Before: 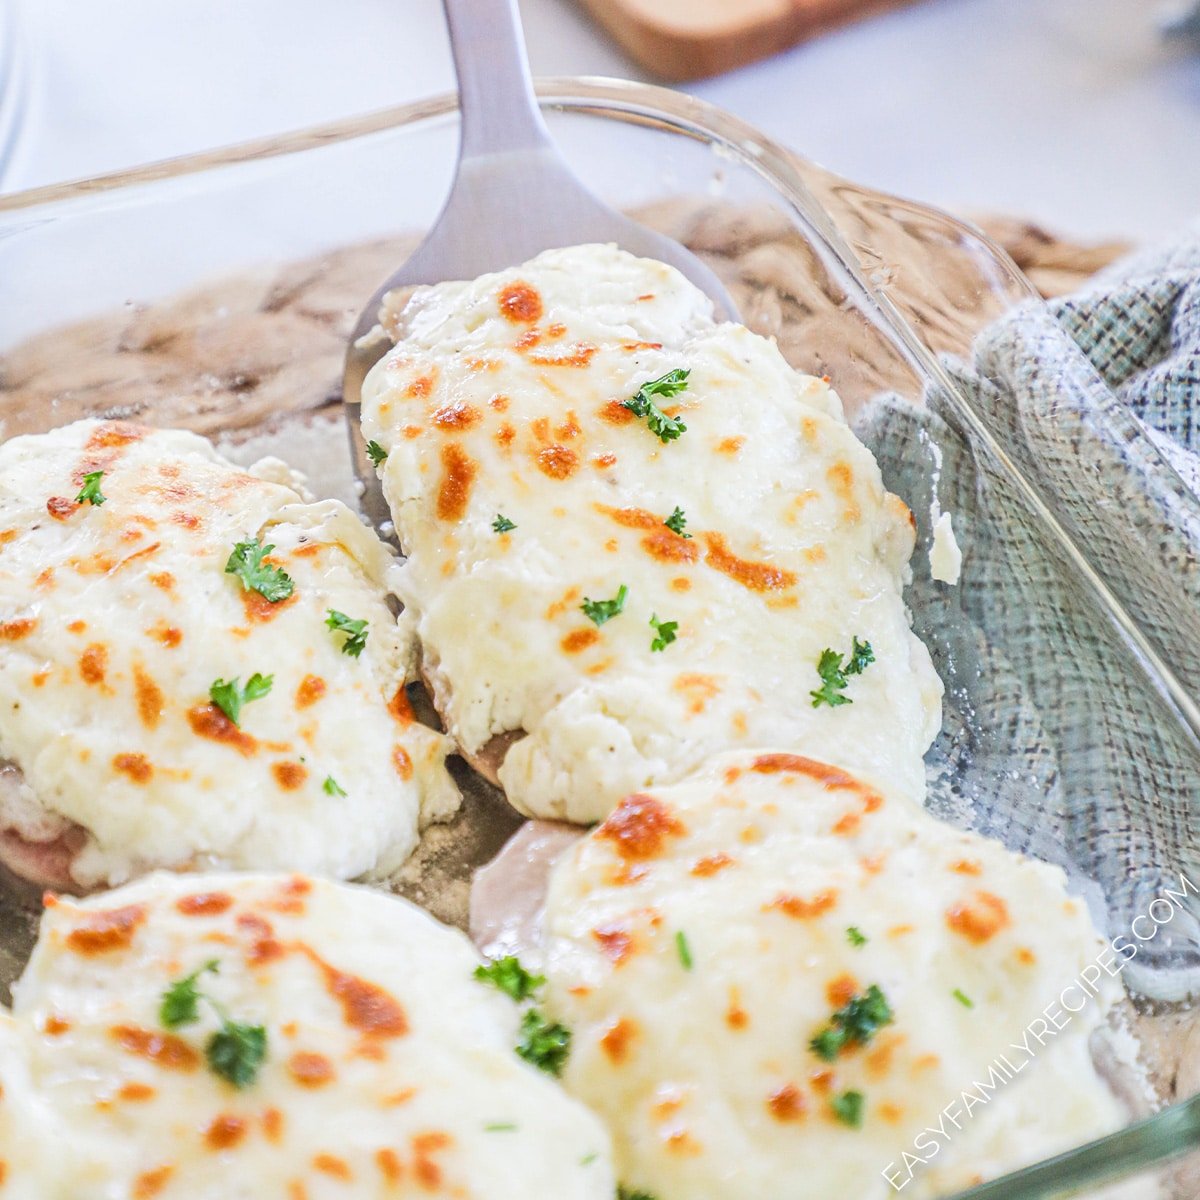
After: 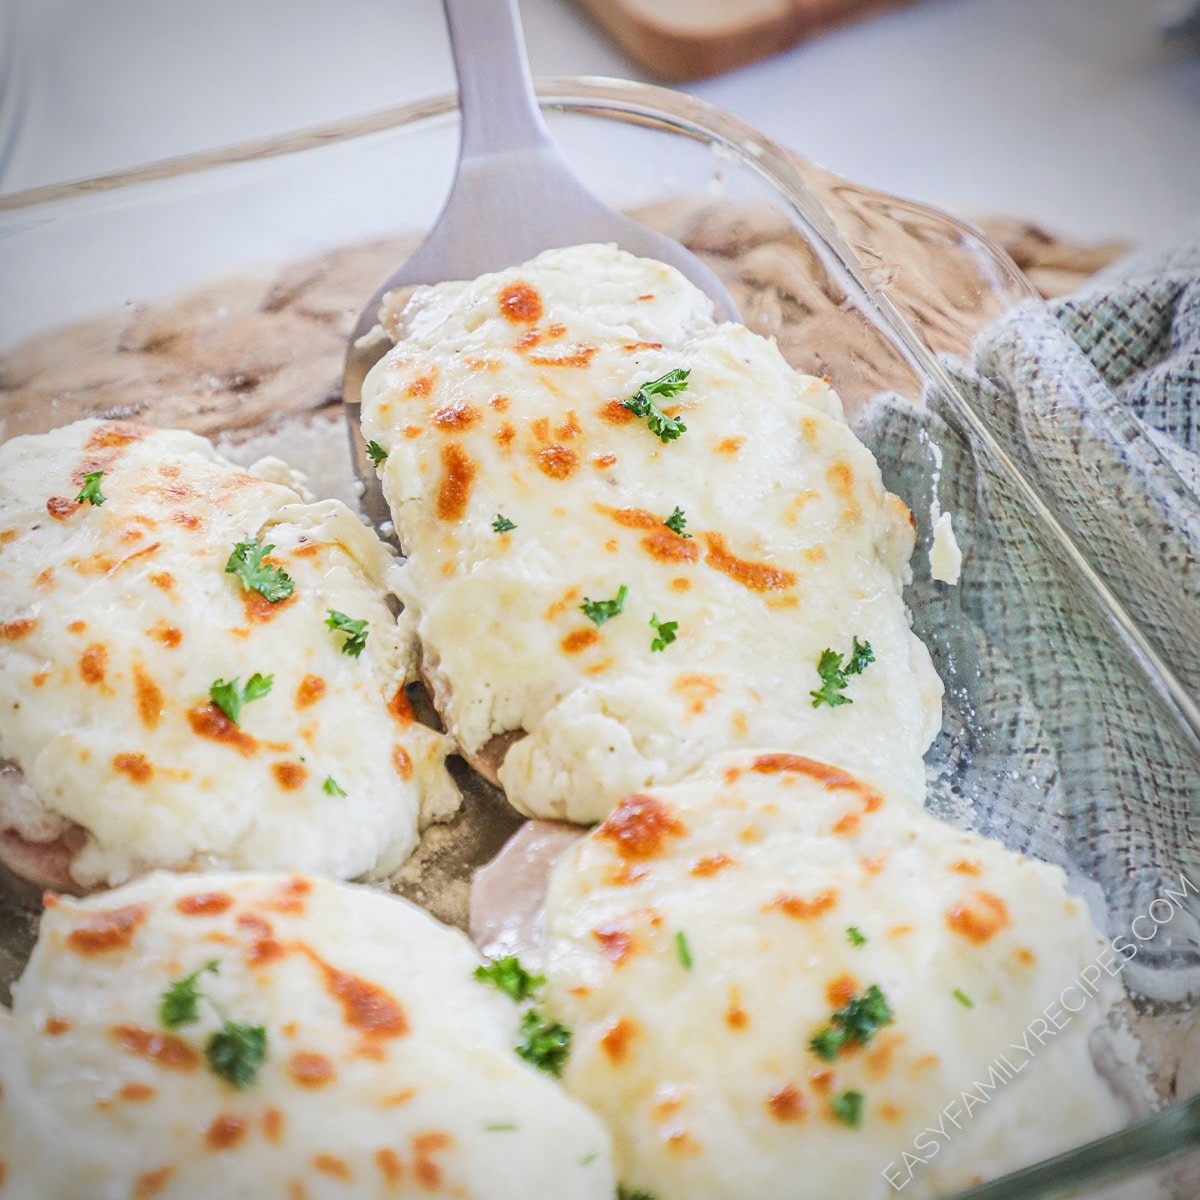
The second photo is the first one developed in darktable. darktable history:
exposure: exposure -0.111 EV, compensate exposure bias true, compensate highlight preservation false
vignetting: brightness -0.577, saturation -0.262
